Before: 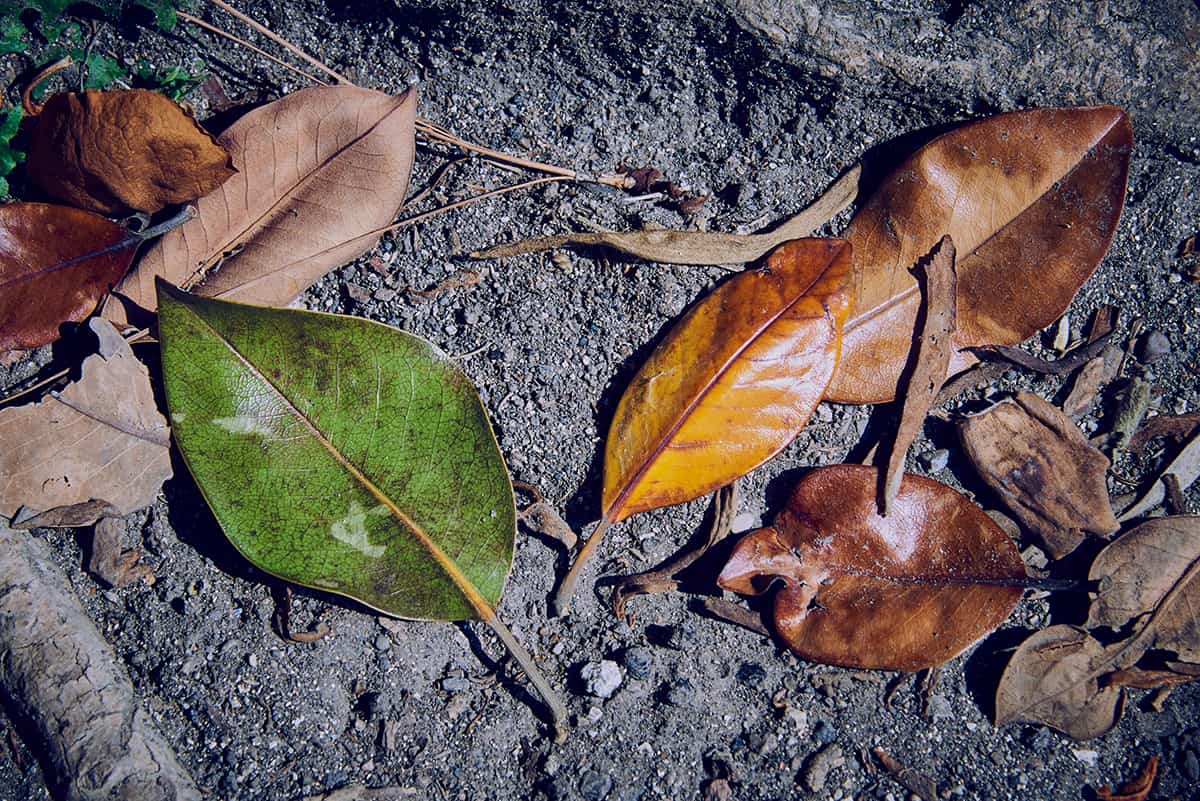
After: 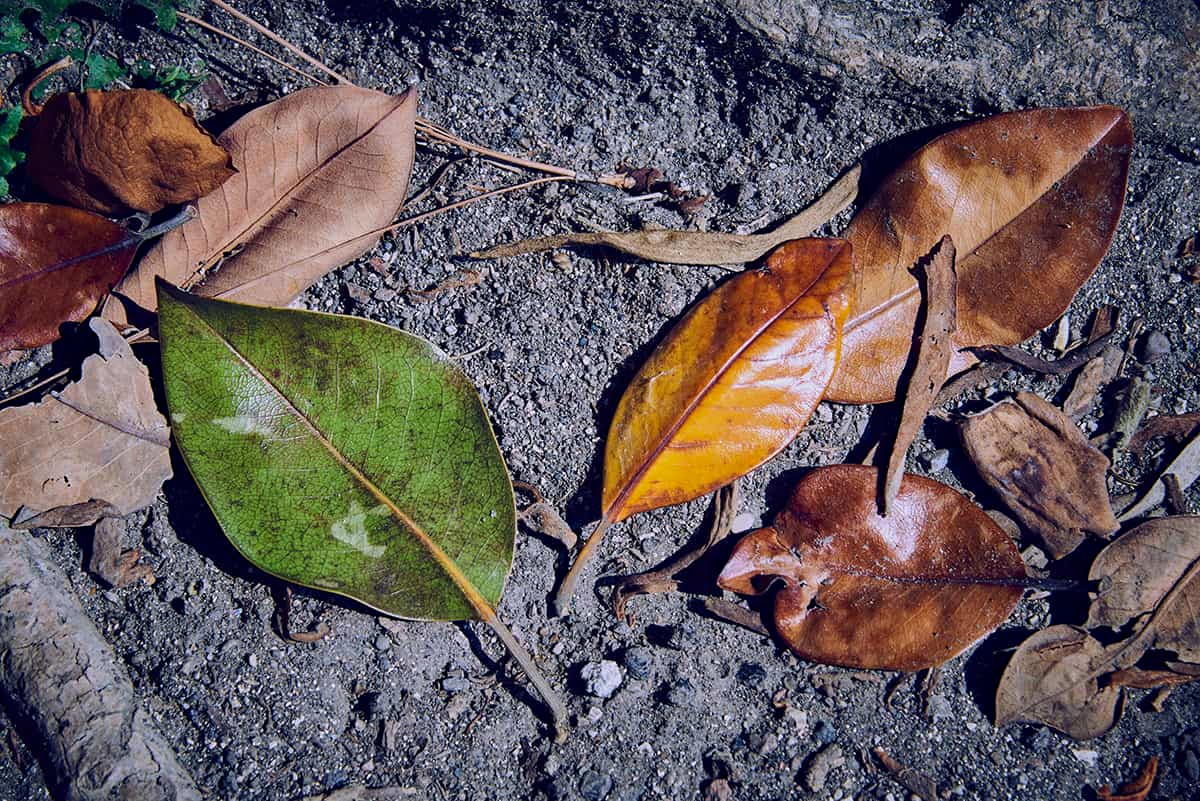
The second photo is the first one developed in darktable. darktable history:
white balance: red 1.009, blue 1.027
haze removal: compatibility mode true, adaptive false
